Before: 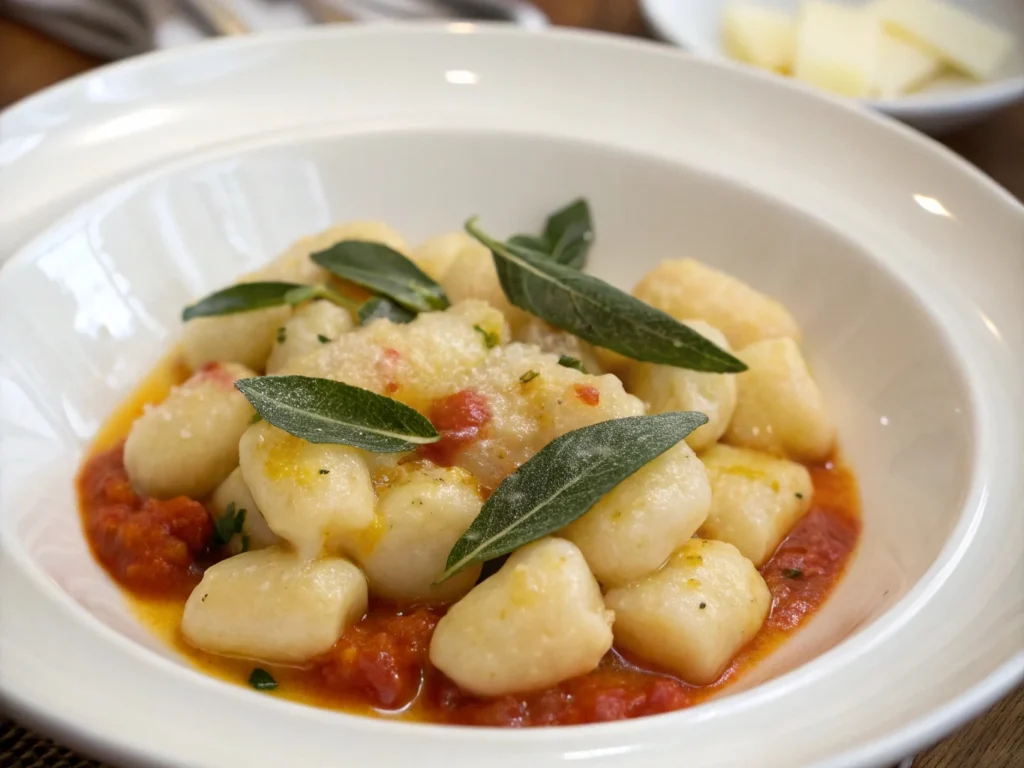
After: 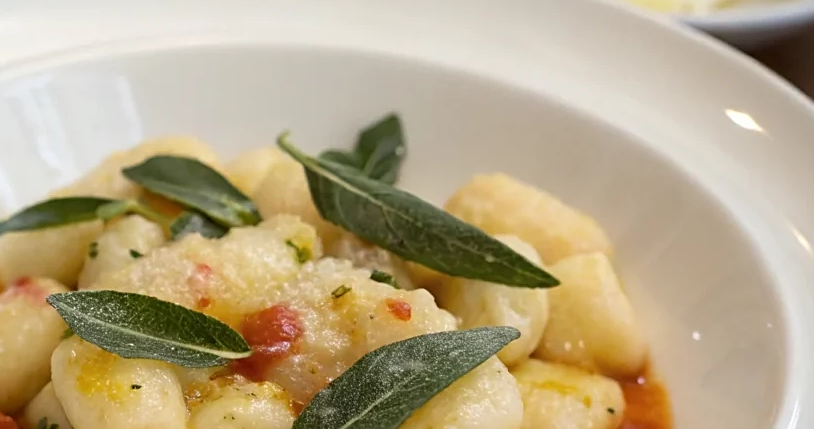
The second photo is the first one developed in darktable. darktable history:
exposure: compensate highlight preservation false
crop: left 18.429%, top 11.119%, right 2.078%, bottom 32.924%
sharpen: on, module defaults
